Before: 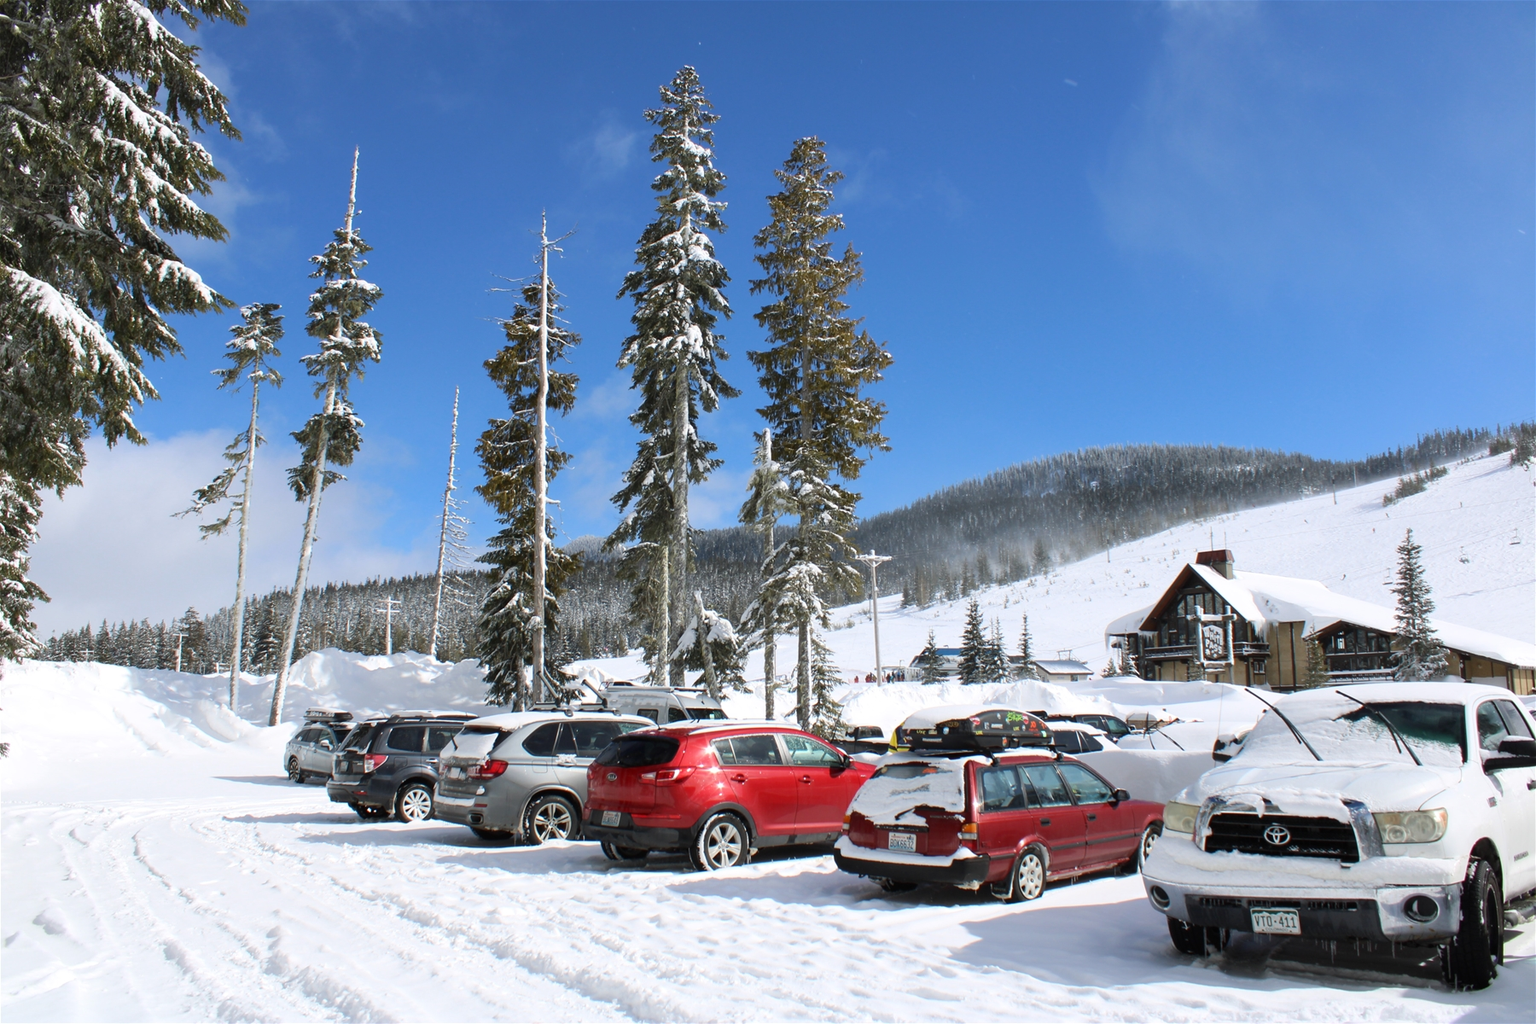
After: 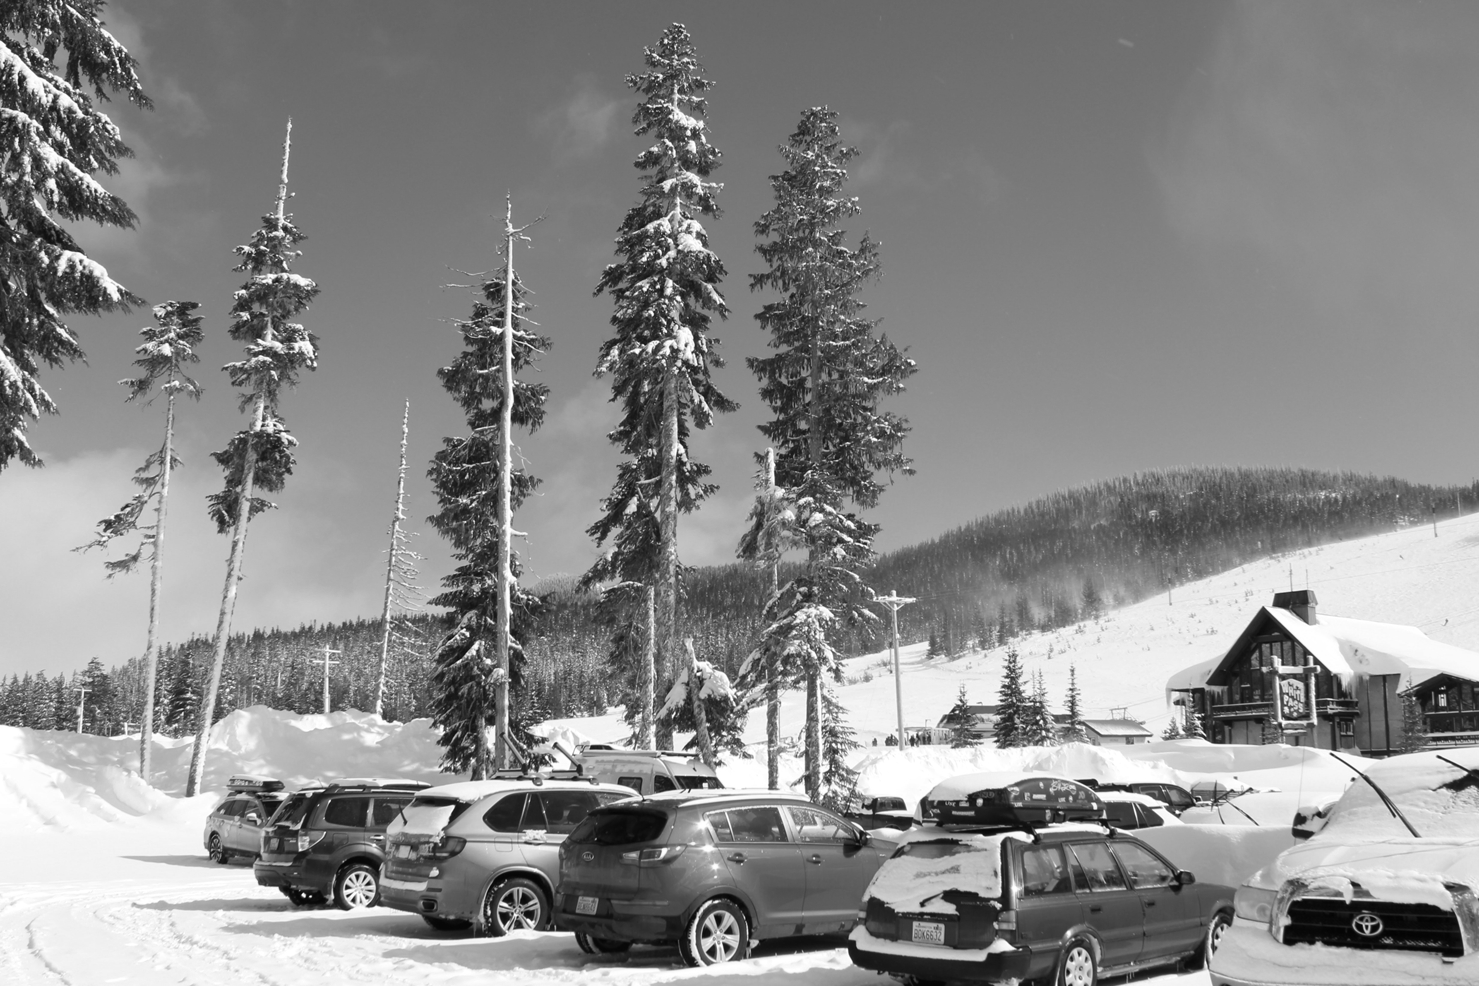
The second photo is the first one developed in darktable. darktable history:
white balance: red 1.009, blue 1.027
contrast brightness saturation: saturation -0.05
crop and rotate: left 7.196%, top 4.574%, right 10.605%, bottom 13.178%
monochrome: size 3.1
